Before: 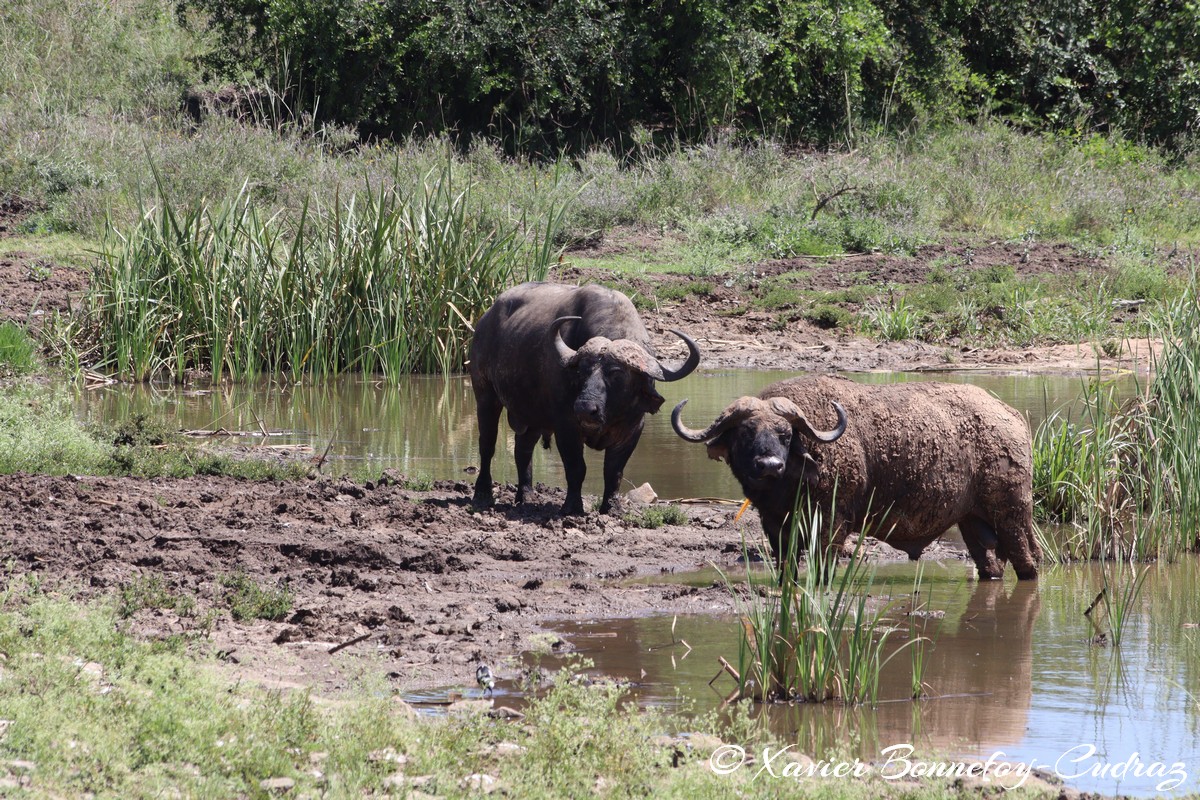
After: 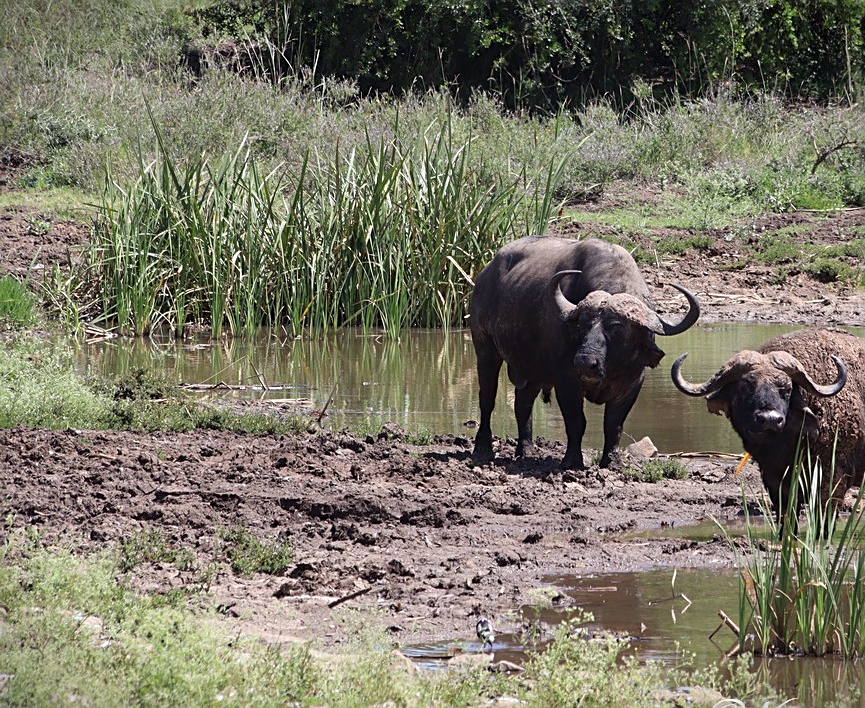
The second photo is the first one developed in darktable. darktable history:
crop: top 5.801%, right 27.881%, bottom 5.607%
vignetting: fall-off start 97.22%, saturation 0, width/height ratio 1.186, dithering 8-bit output
sharpen: on, module defaults
